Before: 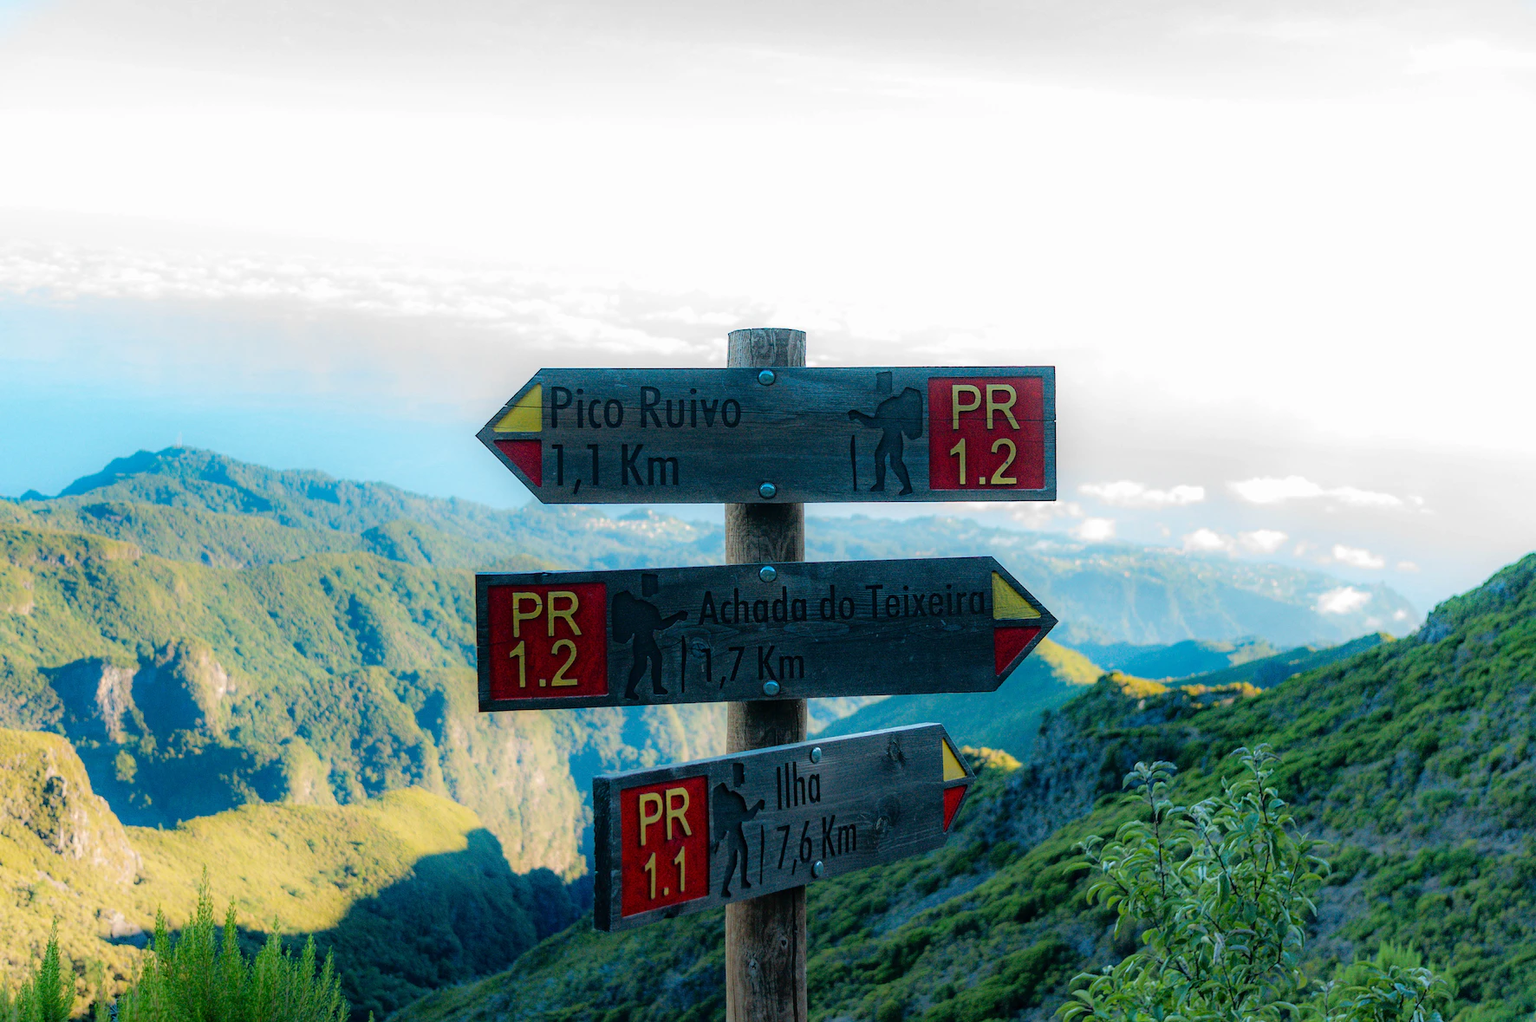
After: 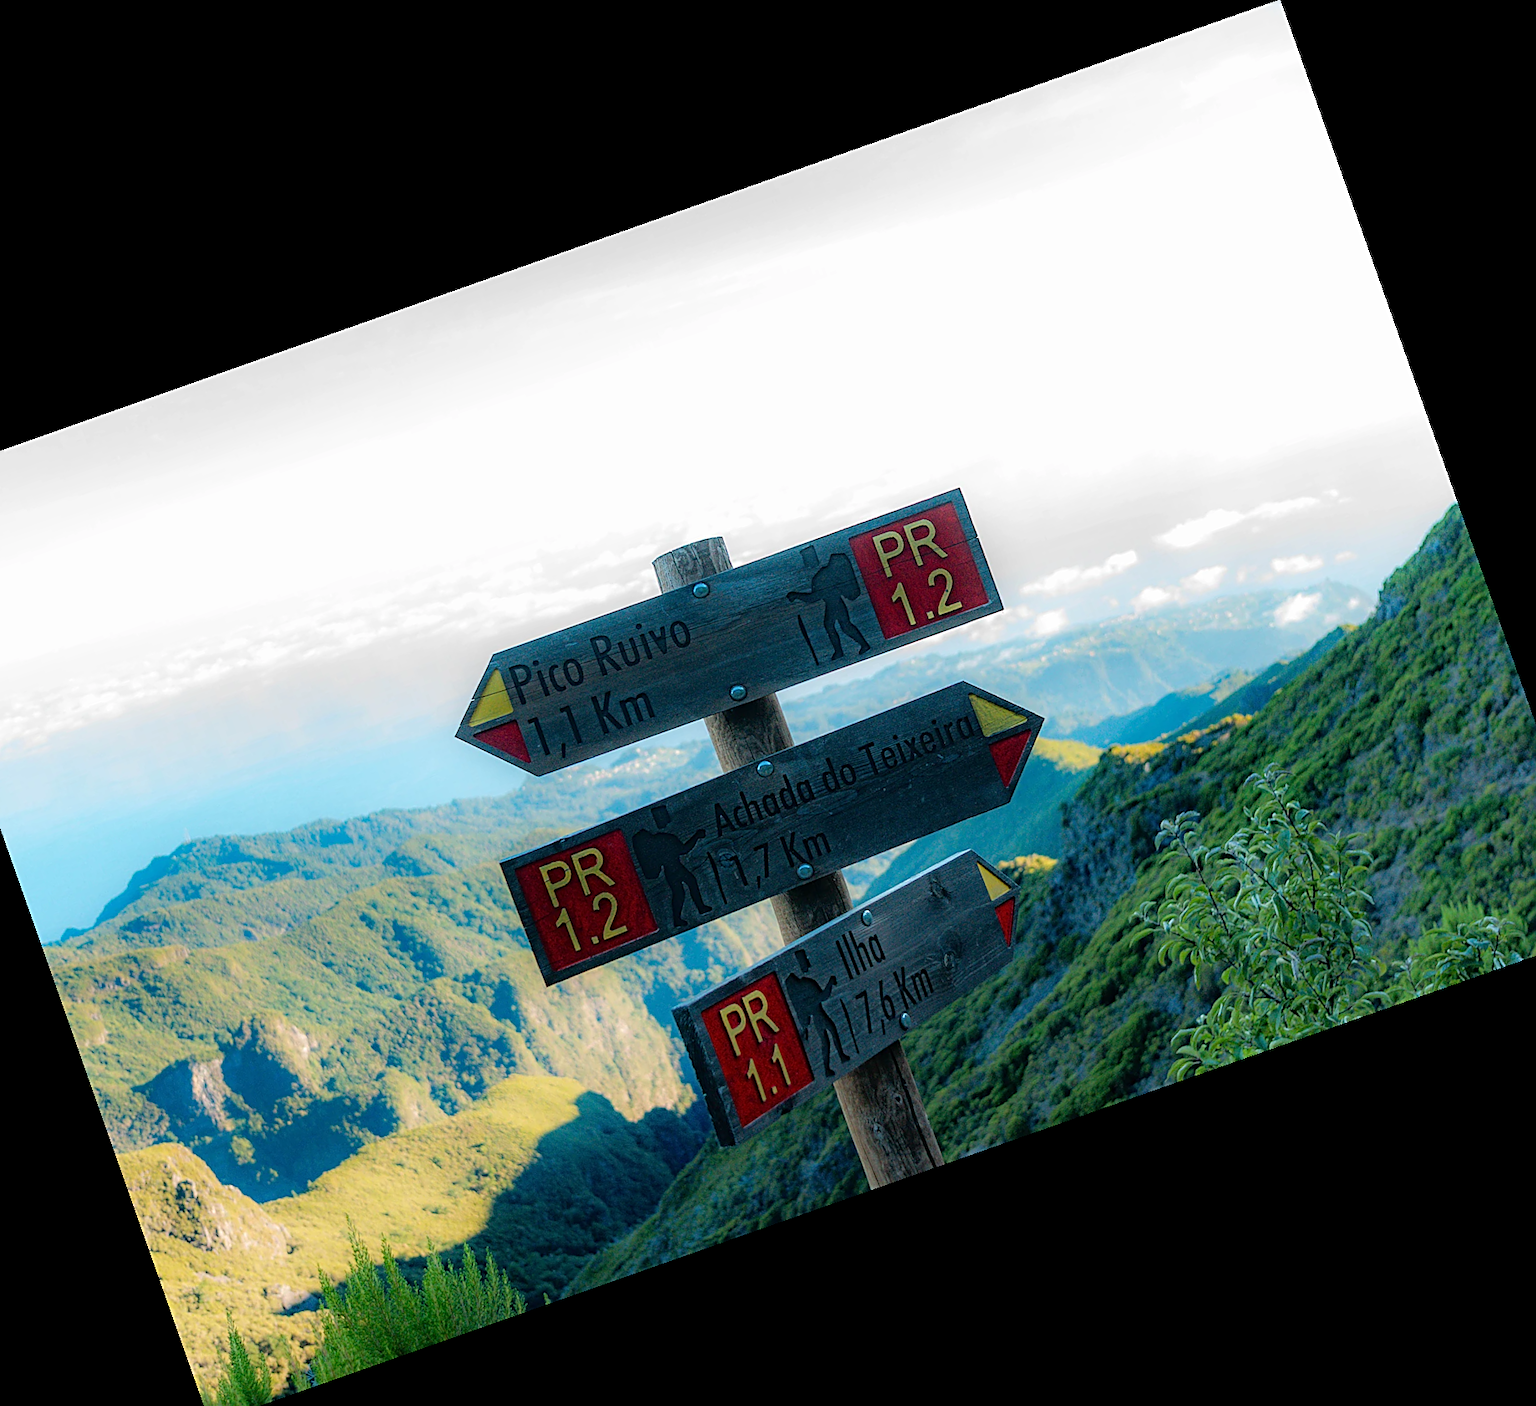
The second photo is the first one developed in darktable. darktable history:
crop and rotate: angle 19.43°, left 6.812%, right 4.125%, bottom 1.087%
sharpen: on, module defaults
exposure: compensate highlight preservation false
